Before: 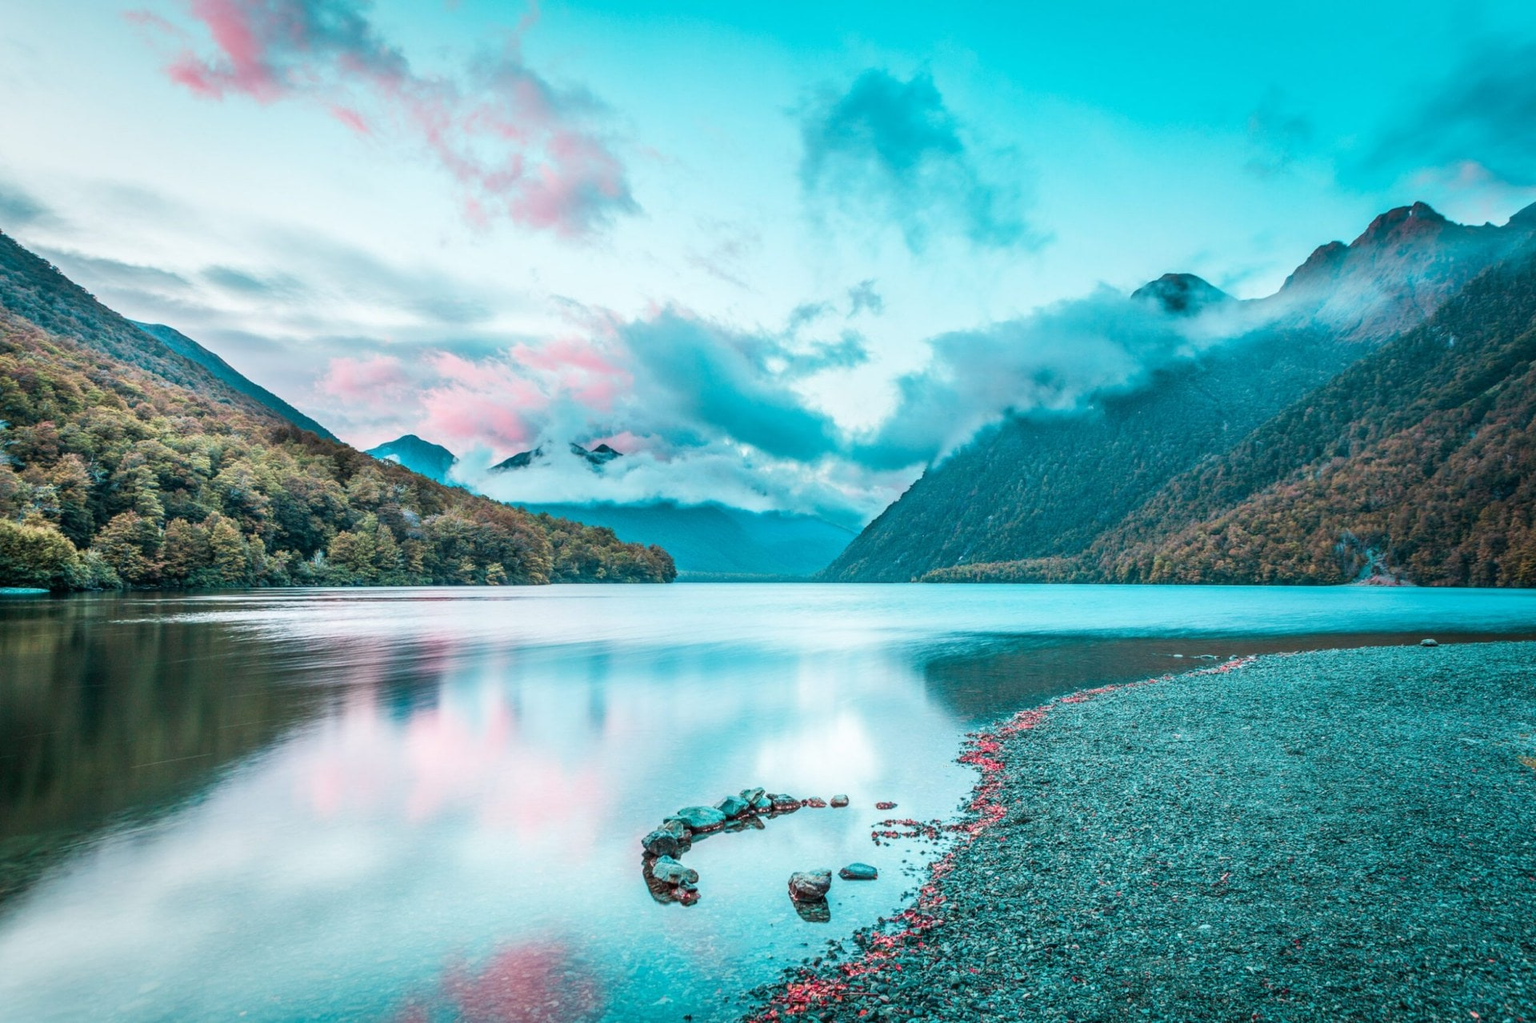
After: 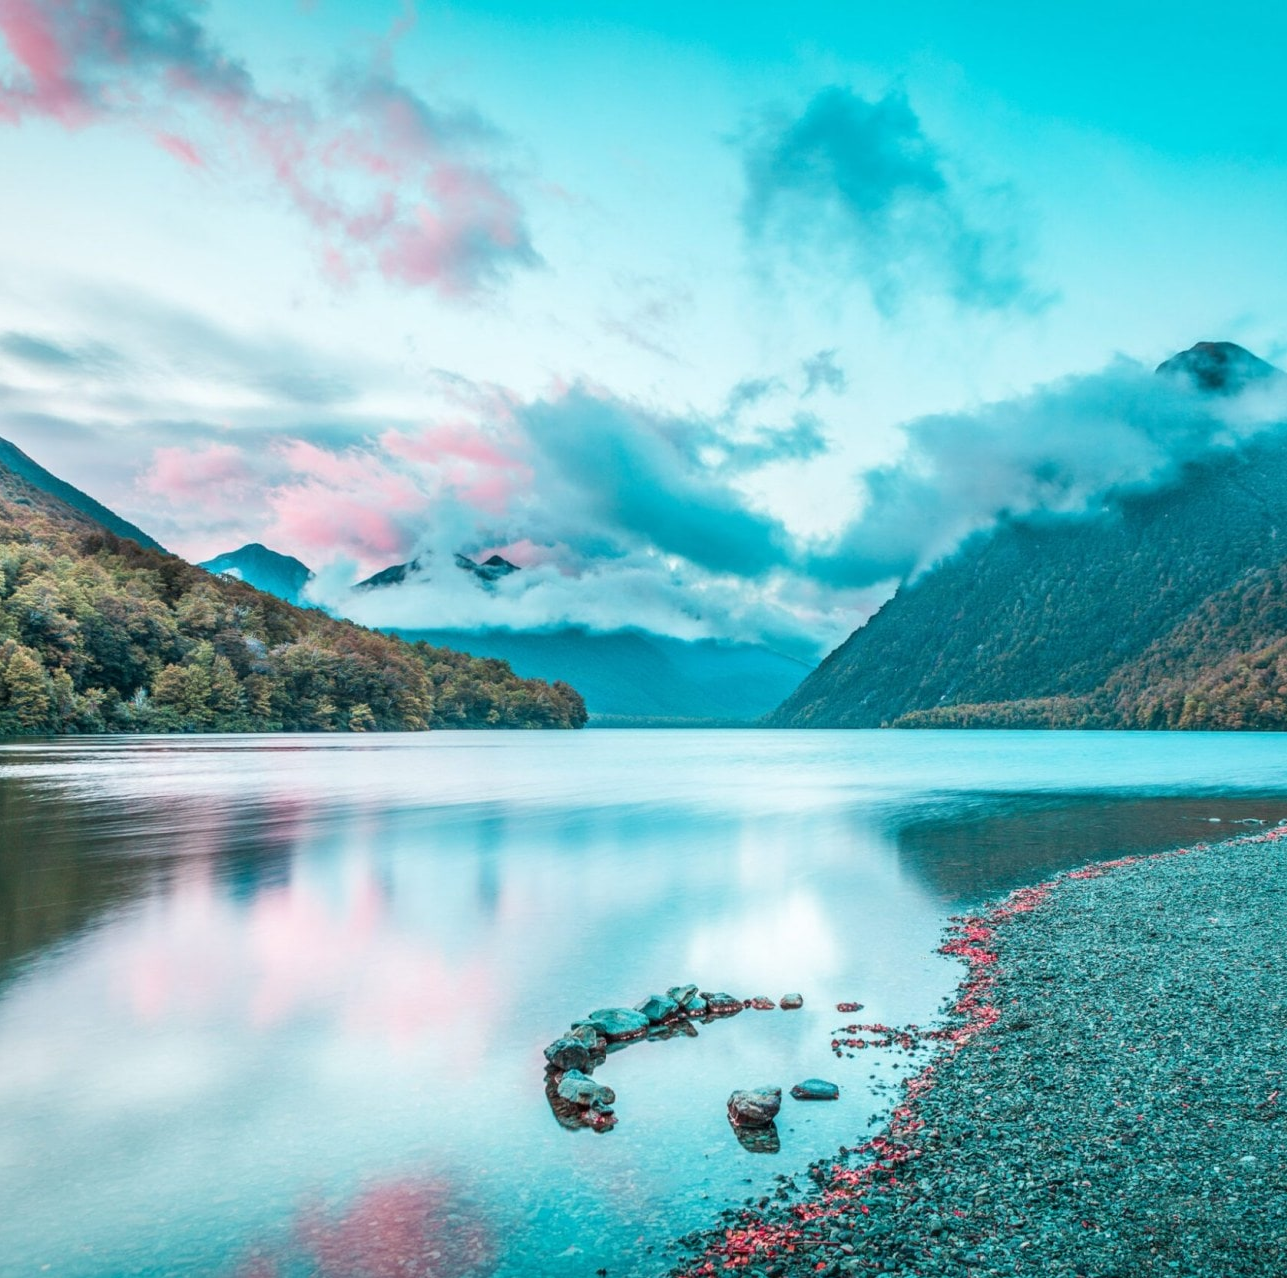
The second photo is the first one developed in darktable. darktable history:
crop and rotate: left 13.477%, right 19.492%
